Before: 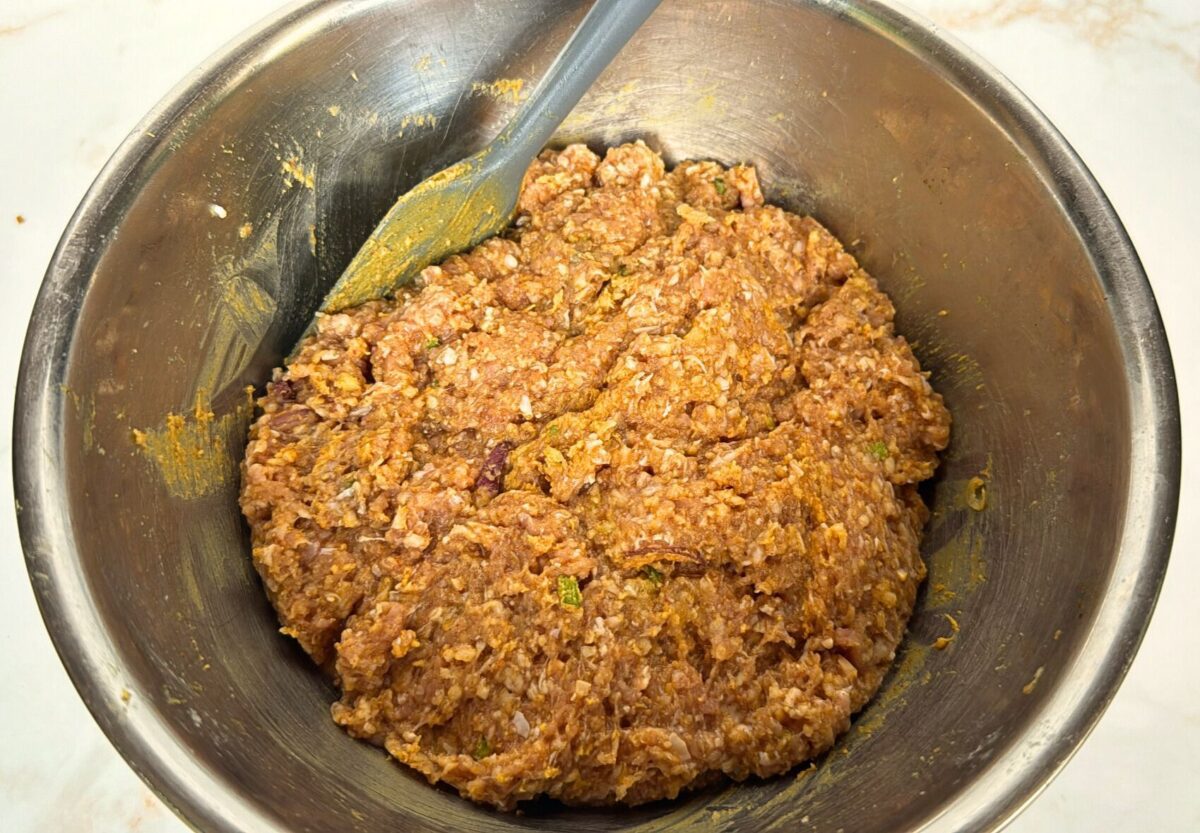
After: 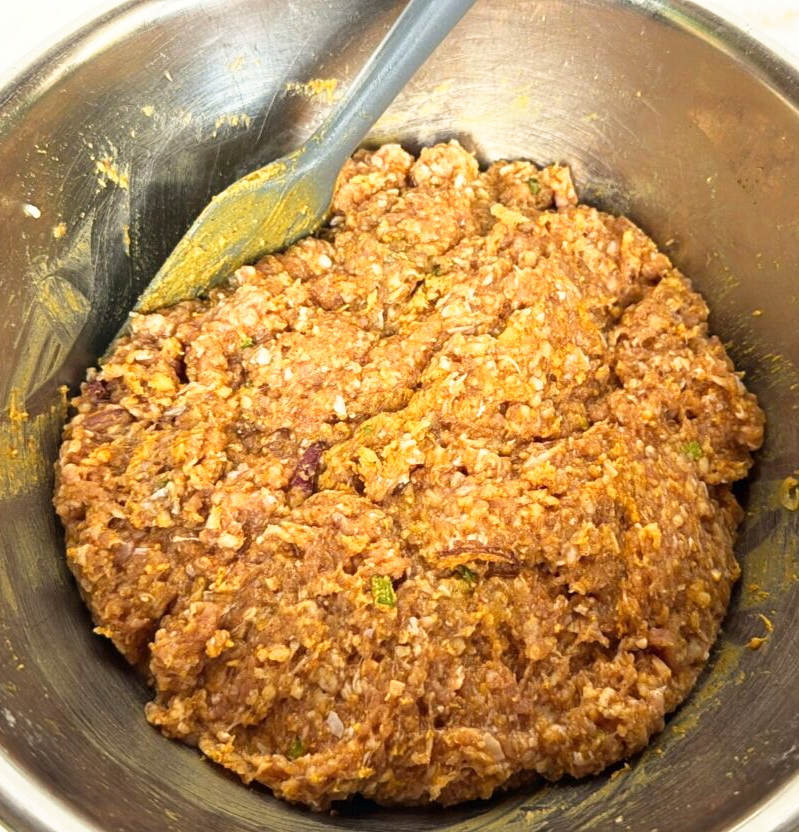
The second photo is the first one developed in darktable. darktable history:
base curve: curves: ch0 [(0, 0) (0.688, 0.865) (1, 1)], preserve colors none
crop and rotate: left 15.546%, right 17.787%
